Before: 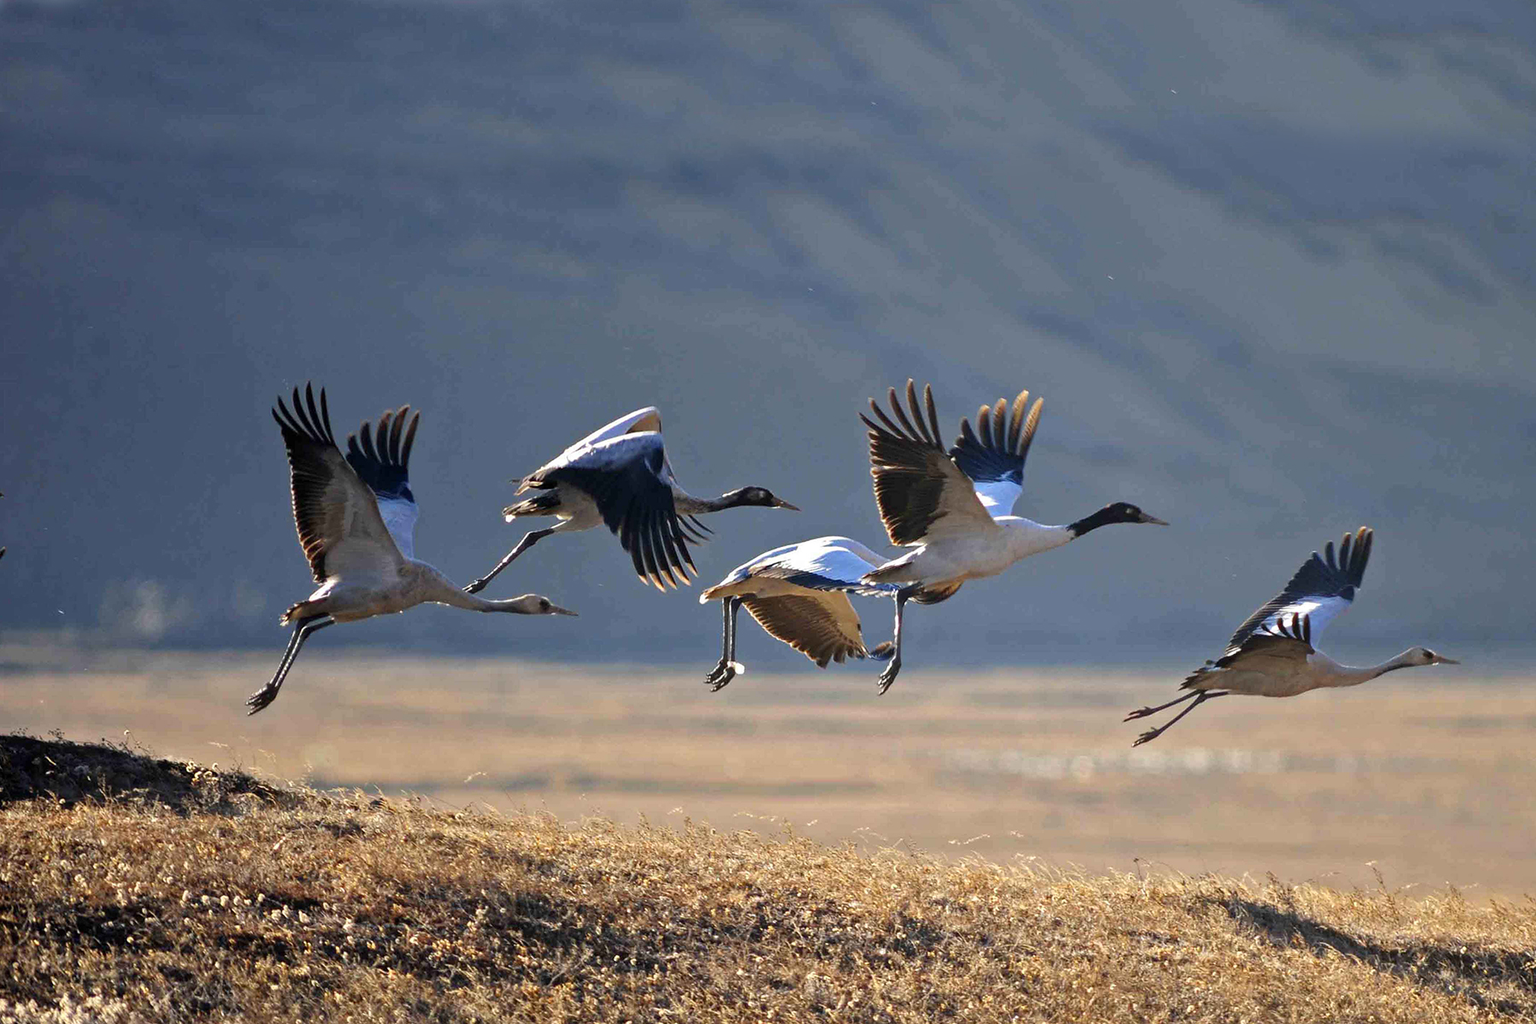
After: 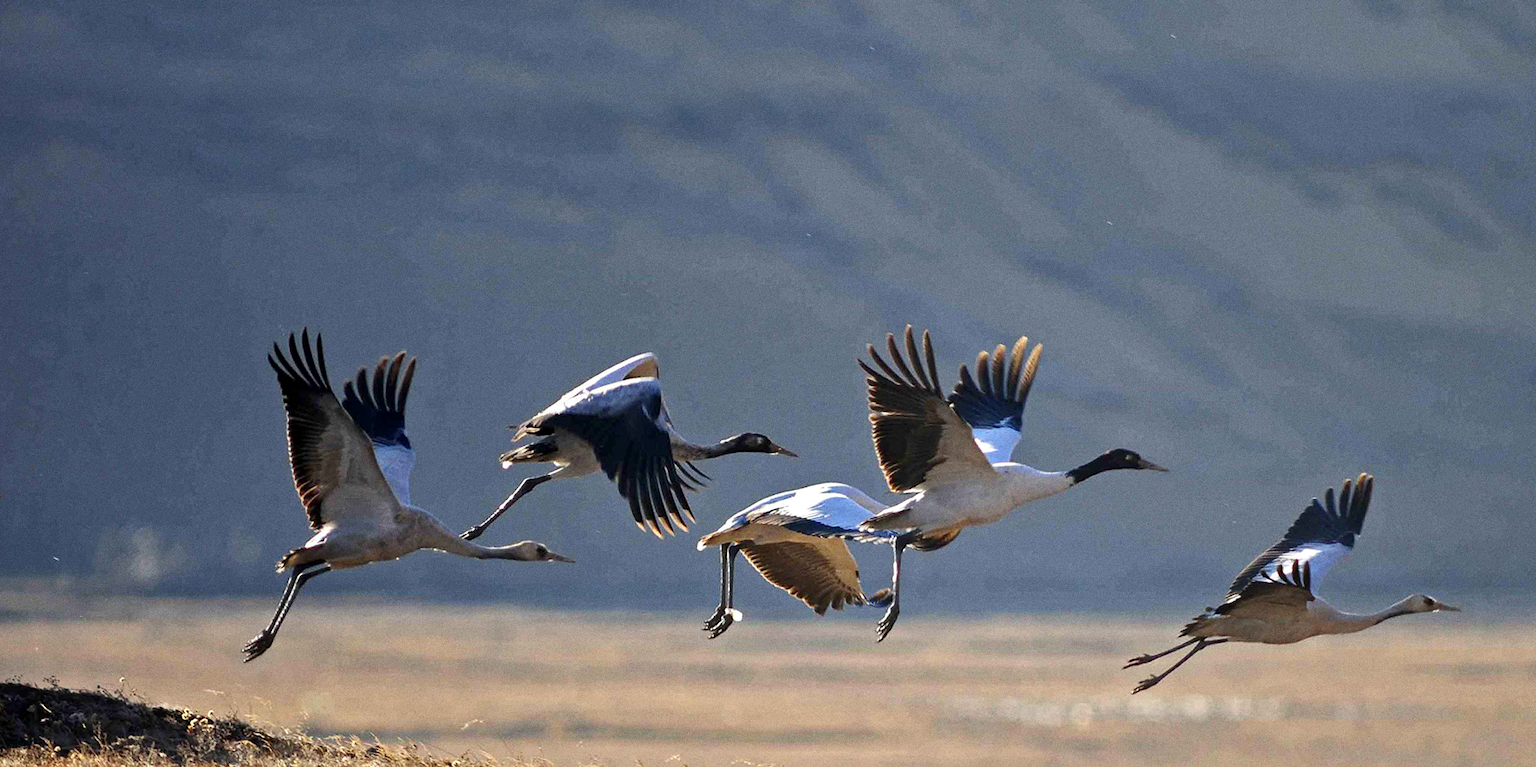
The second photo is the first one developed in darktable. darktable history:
crop: left 0.387%, top 5.469%, bottom 19.809%
local contrast: mode bilateral grid, contrast 20, coarseness 50, detail 120%, midtone range 0.2
rgb levels: preserve colors max RGB
grain: on, module defaults
